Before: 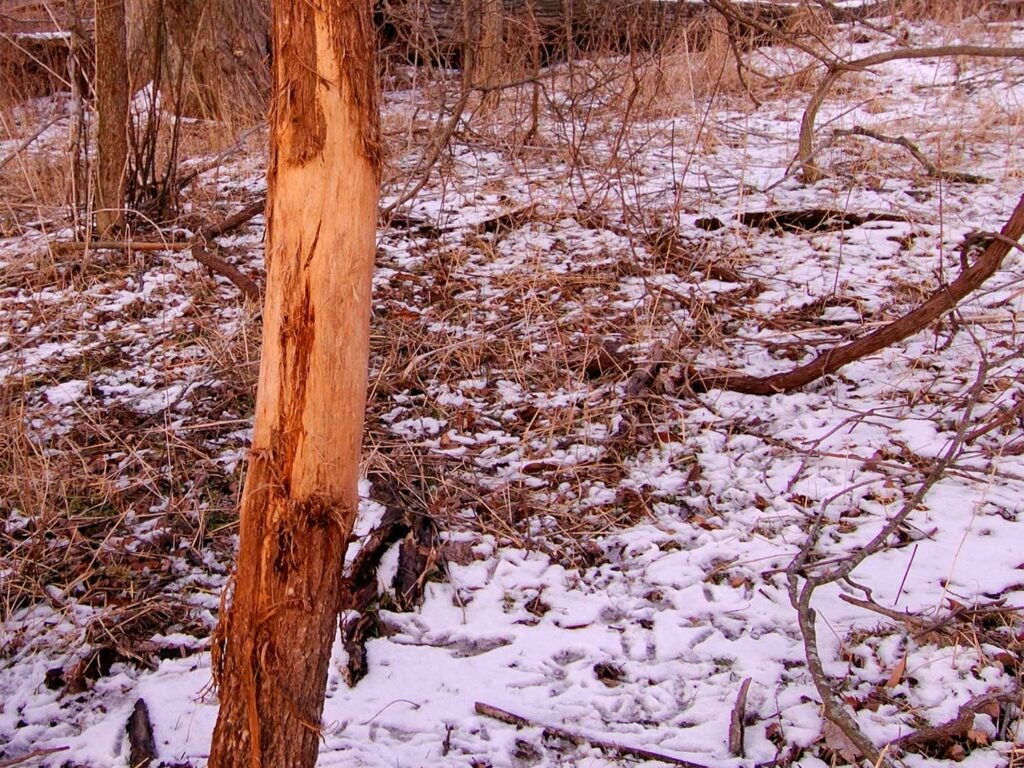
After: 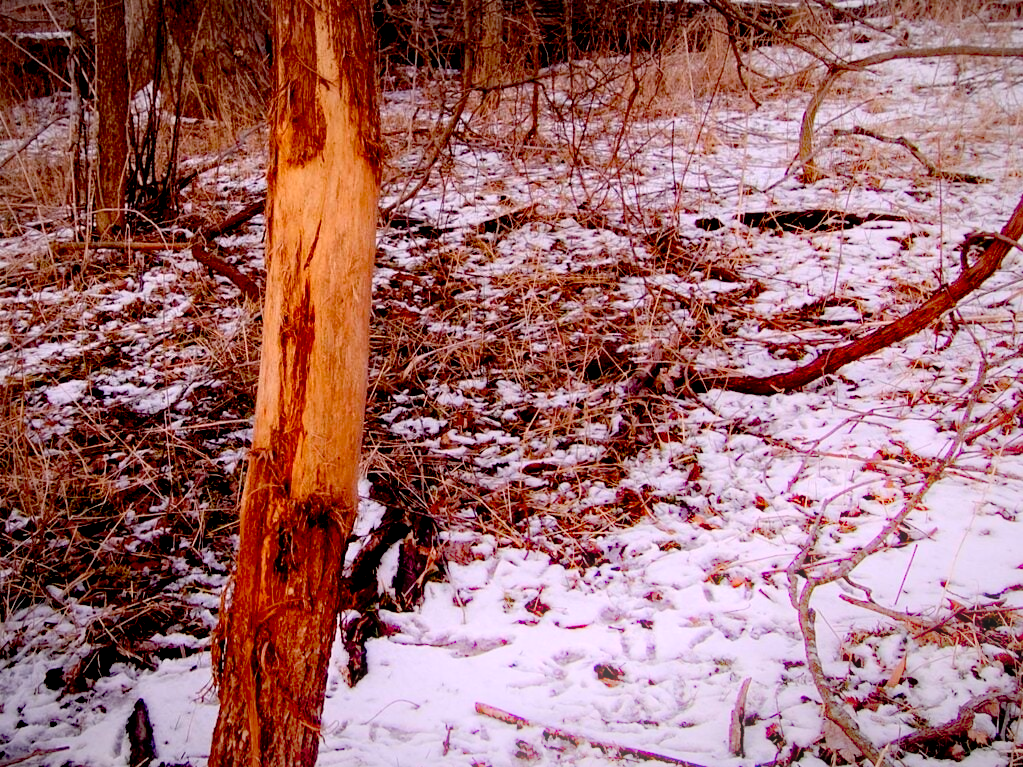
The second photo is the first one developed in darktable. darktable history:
exposure: black level correction 0.056, compensate highlight preservation false
vignetting: fall-off radius 100%, width/height ratio 1.337
bloom: on, module defaults
